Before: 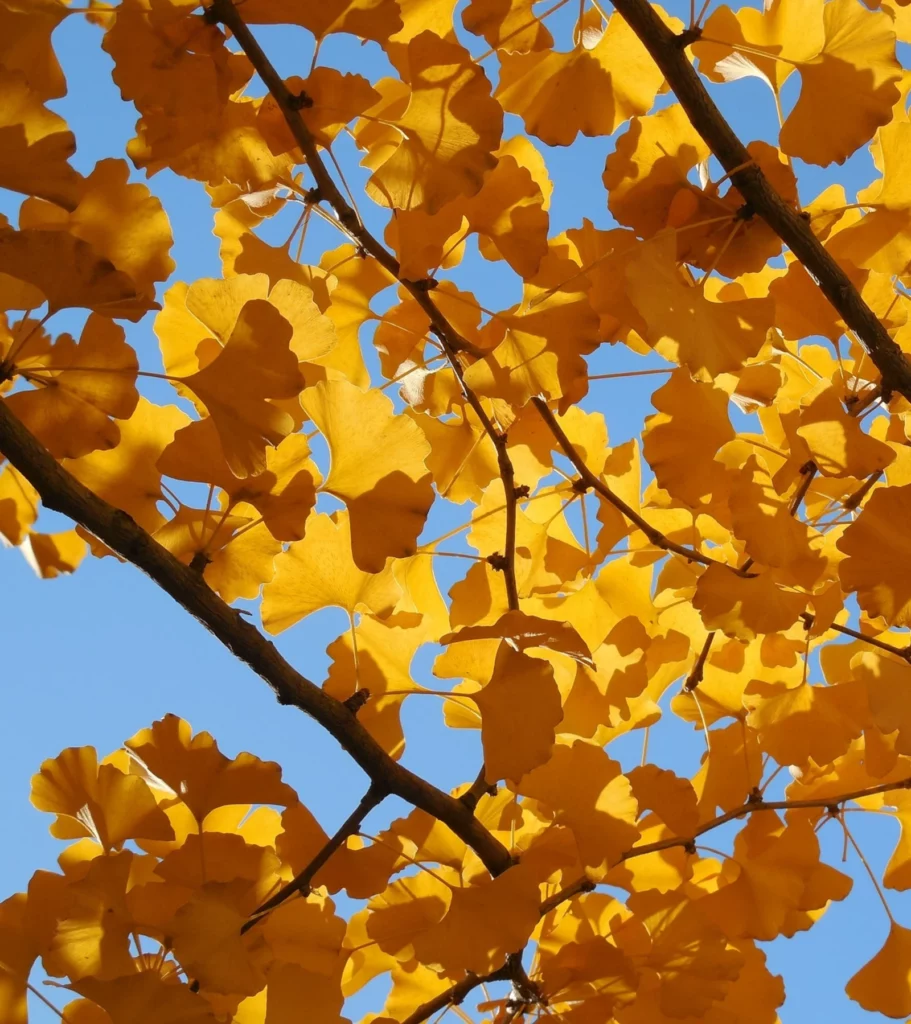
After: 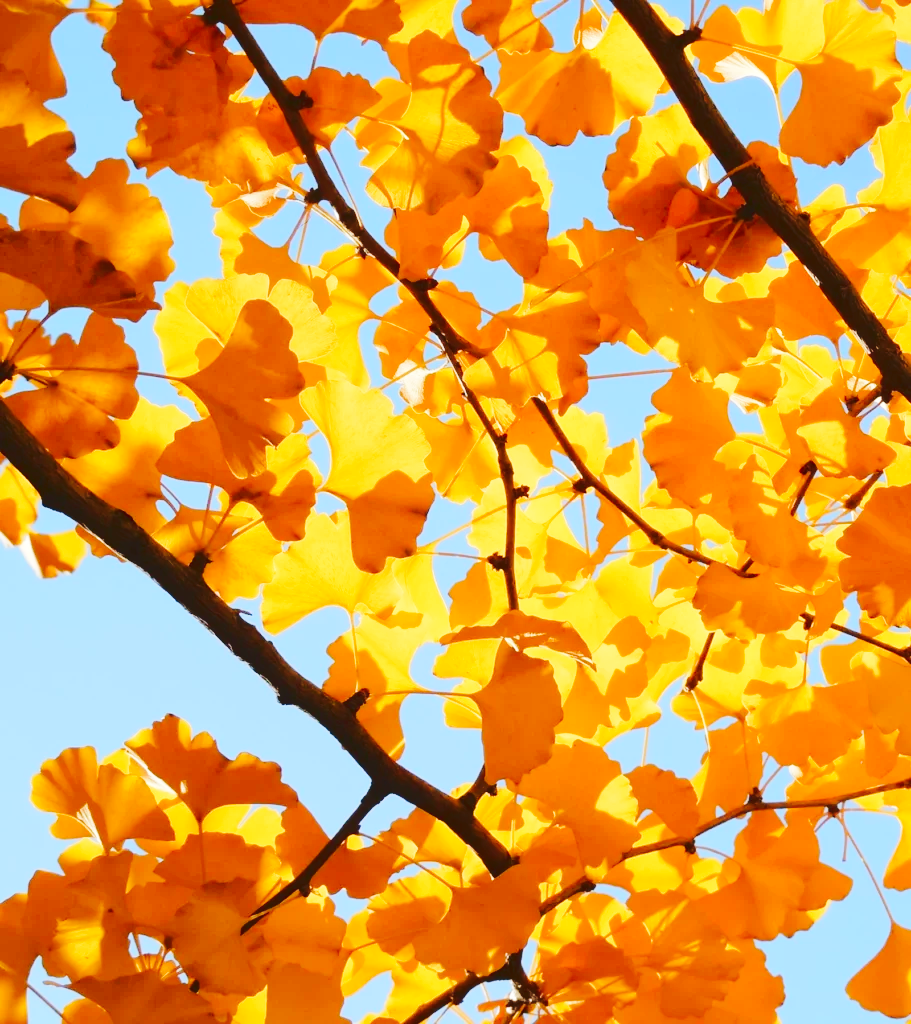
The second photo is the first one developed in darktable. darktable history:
base curve: curves: ch0 [(0, 0) (0.028, 0.03) (0.121, 0.232) (0.46, 0.748) (0.859, 0.968) (1, 1)], preserve colors none
tone curve: curves: ch0 [(0, 0) (0.003, 0.09) (0.011, 0.095) (0.025, 0.097) (0.044, 0.108) (0.069, 0.117) (0.1, 0.129) (0.136, 0.151) (0.177, 0.185) (0.224, 0.229) (0.277, 0.299) (0.335, 0.379) (0.399, 0.469) (0.468, 0.55) (0.543, 0.629) (0.623, 0.702) (0.709, 0.775) (0.801, 0.85) (0.898, 0.91) (1, 1)], color space Lab, linked channels, preserve colors none
